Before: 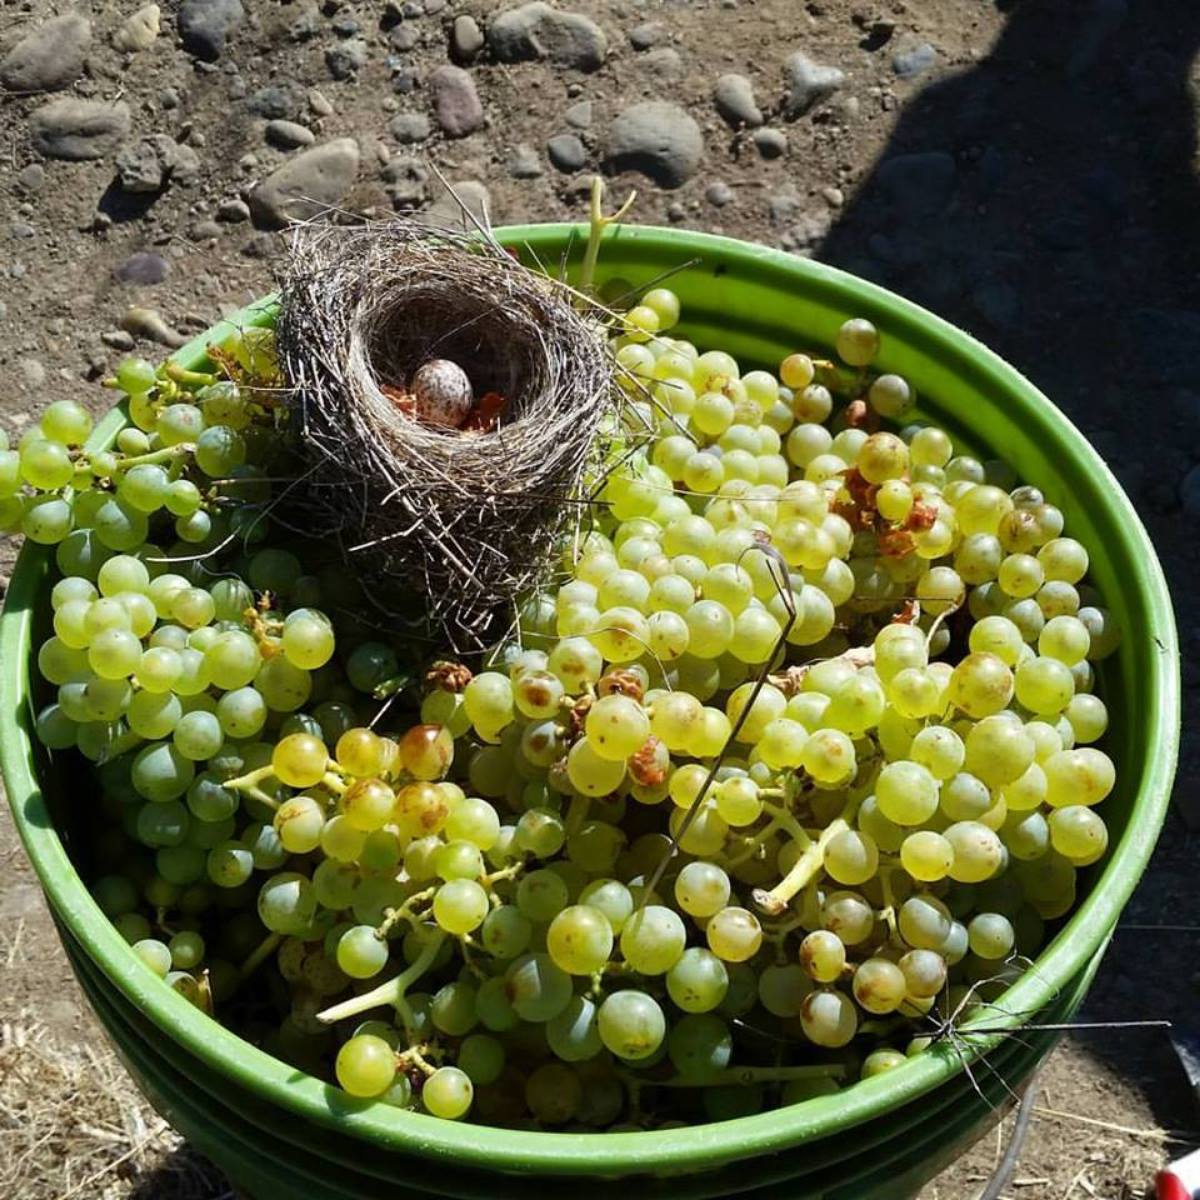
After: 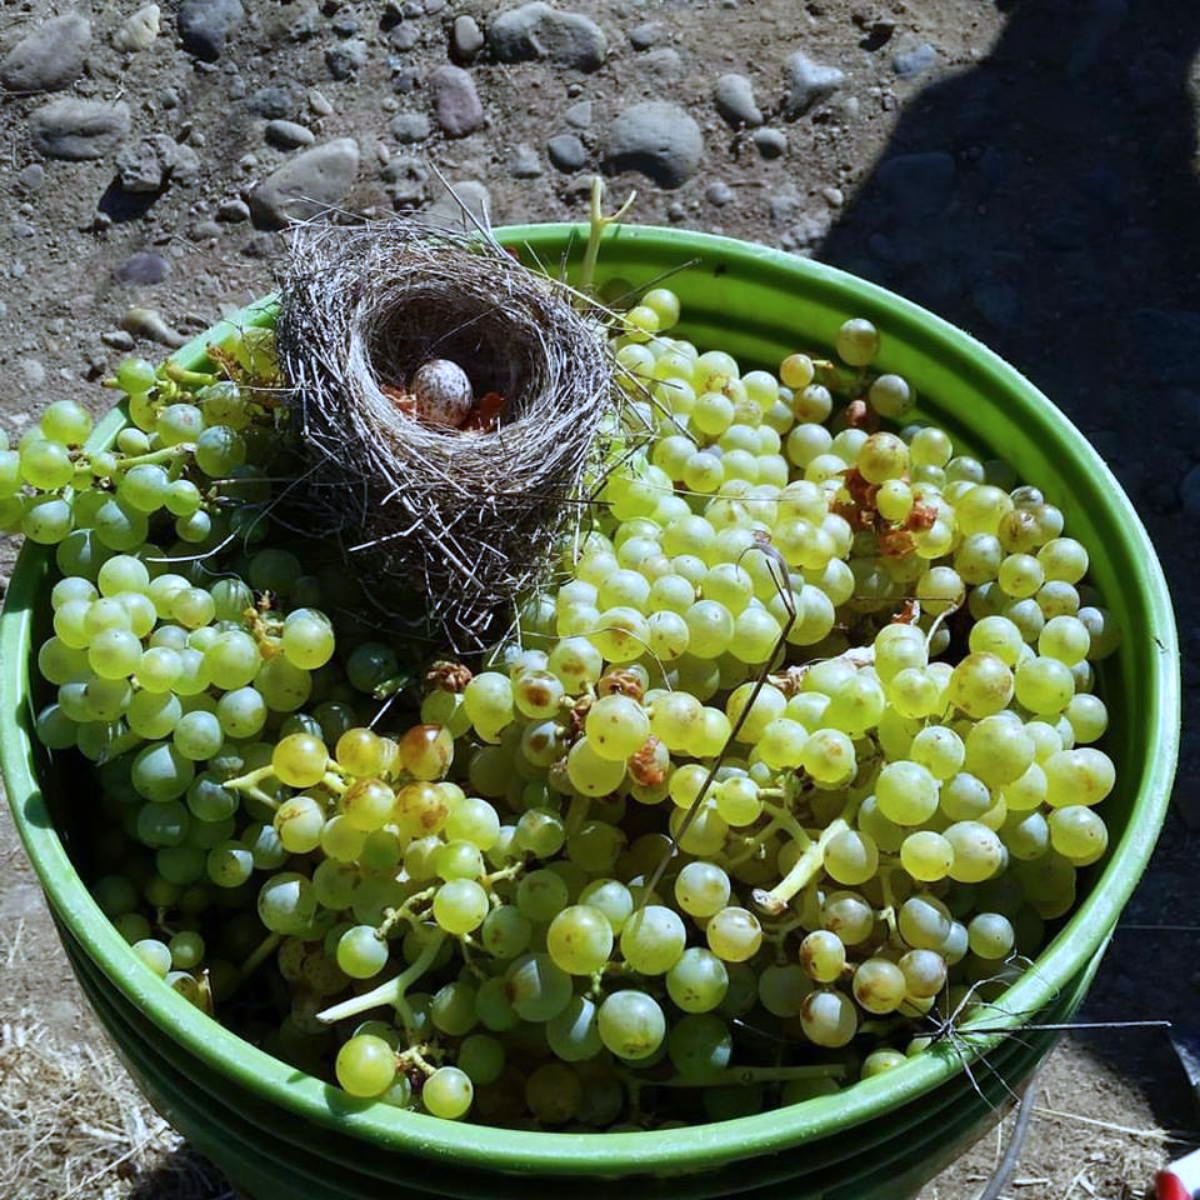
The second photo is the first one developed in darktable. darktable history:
color calibration: illuminant as shot in camera, x 0.358, y 0.373, temperature 4628.91 K
white balance: red 0.924, blue 1.095
